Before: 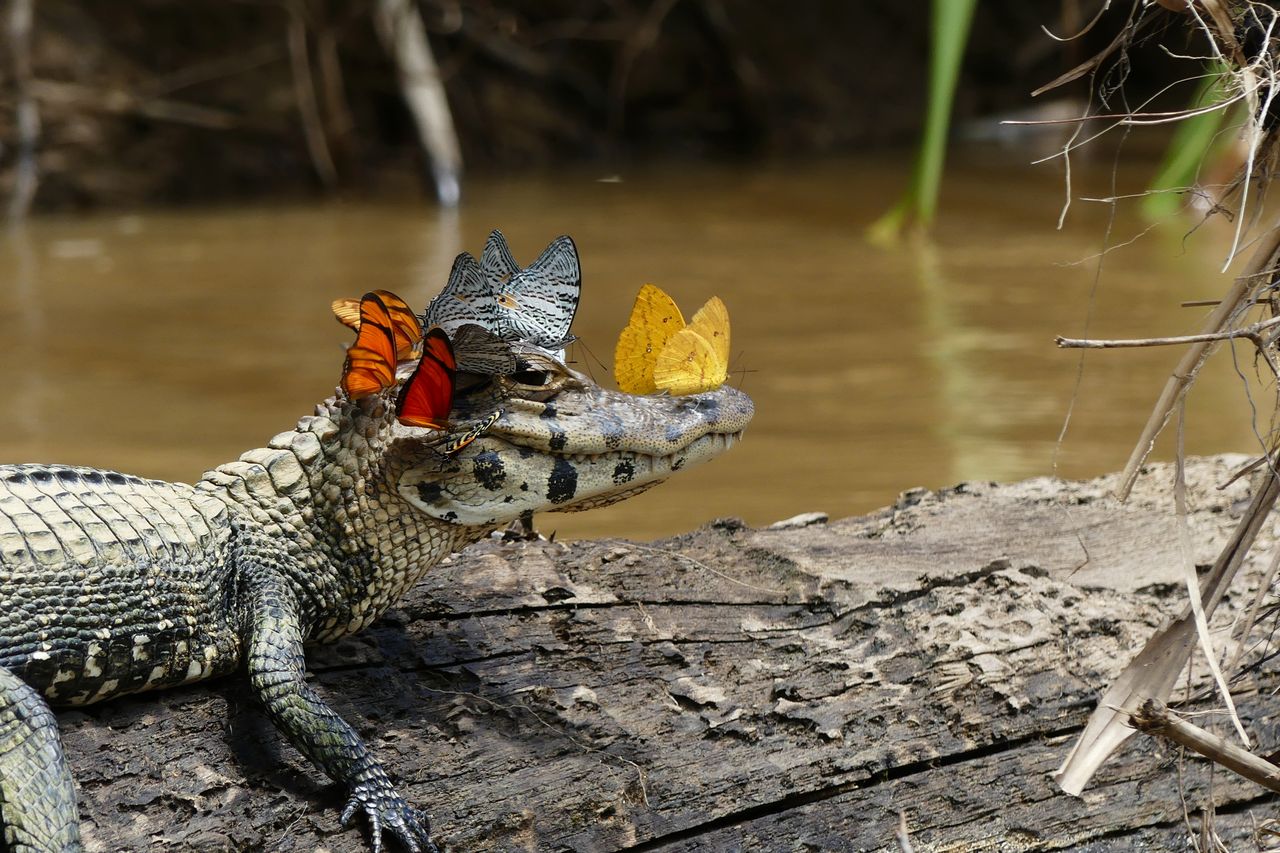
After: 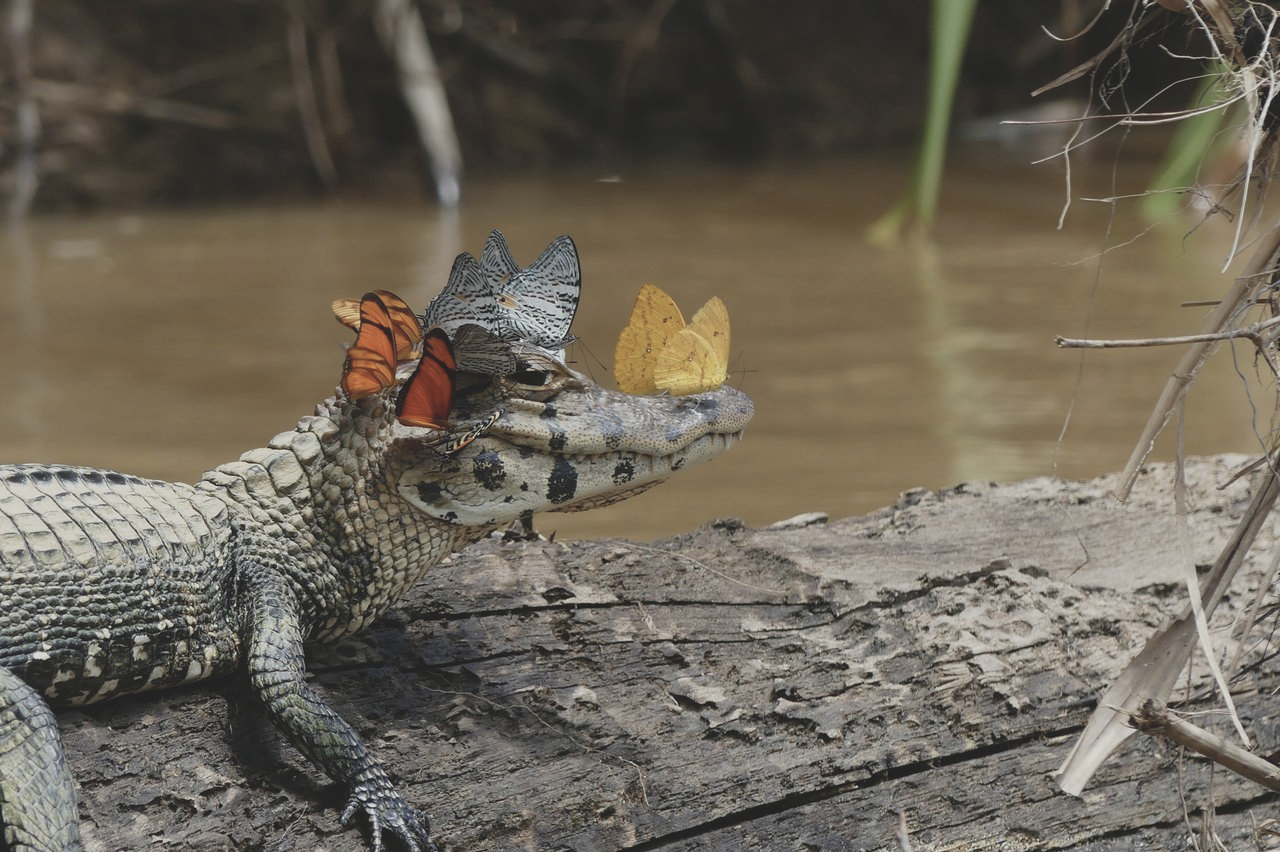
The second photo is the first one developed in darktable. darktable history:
contrast brightness saturation: contrast -0.26, saturation -0.43
crop: bottom 0.071%
